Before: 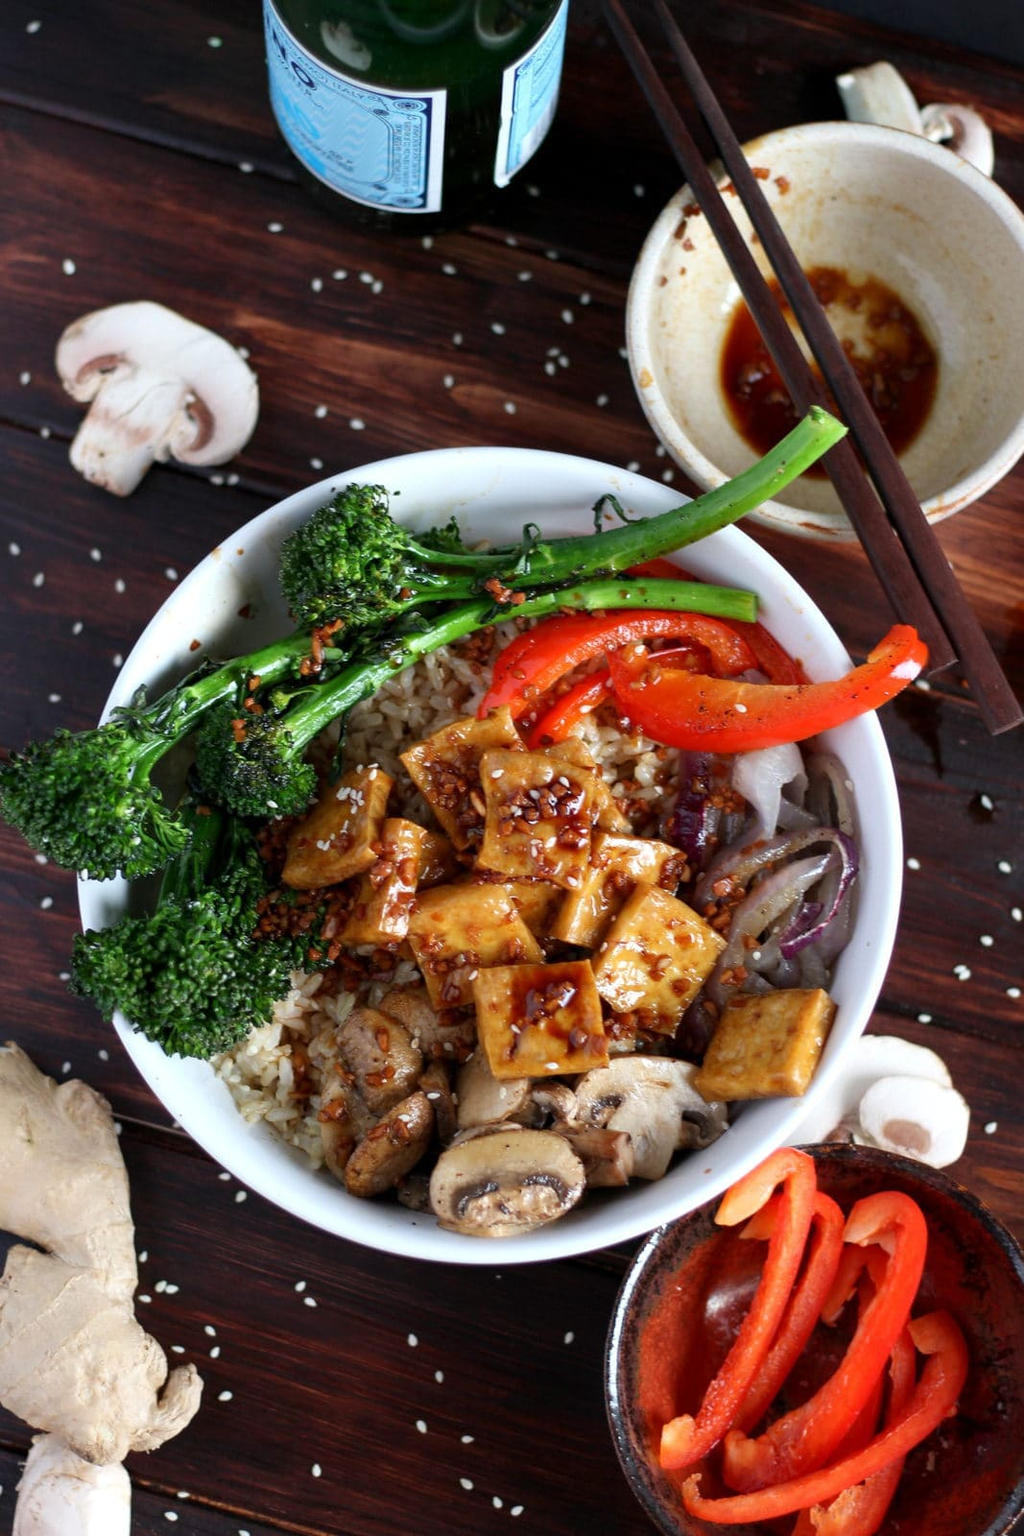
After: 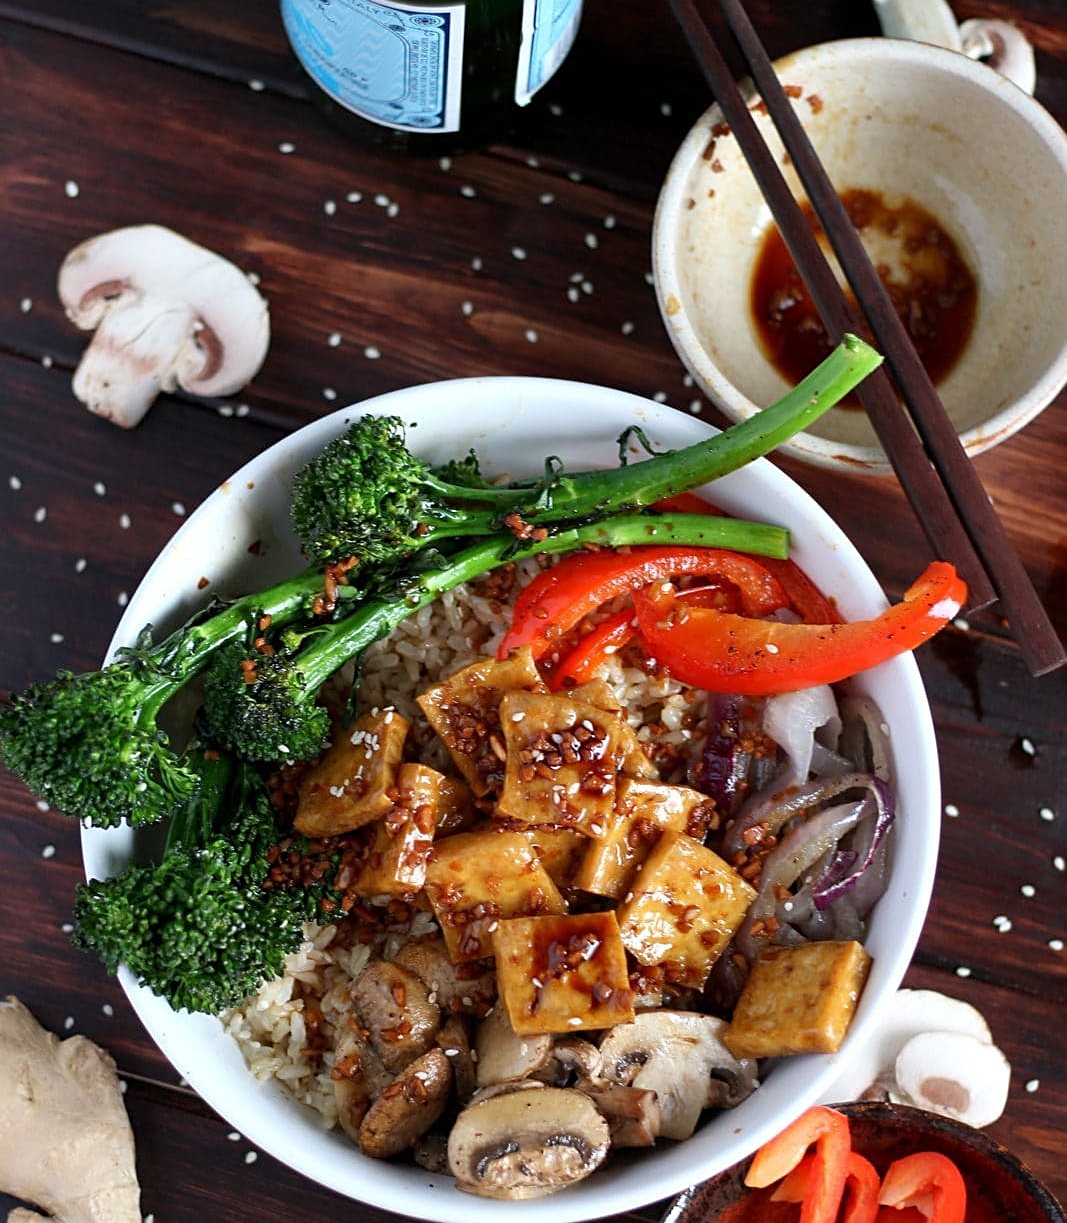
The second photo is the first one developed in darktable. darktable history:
crop: top 5.61%, bottom 17.941%
sharpen: on, module defaults
